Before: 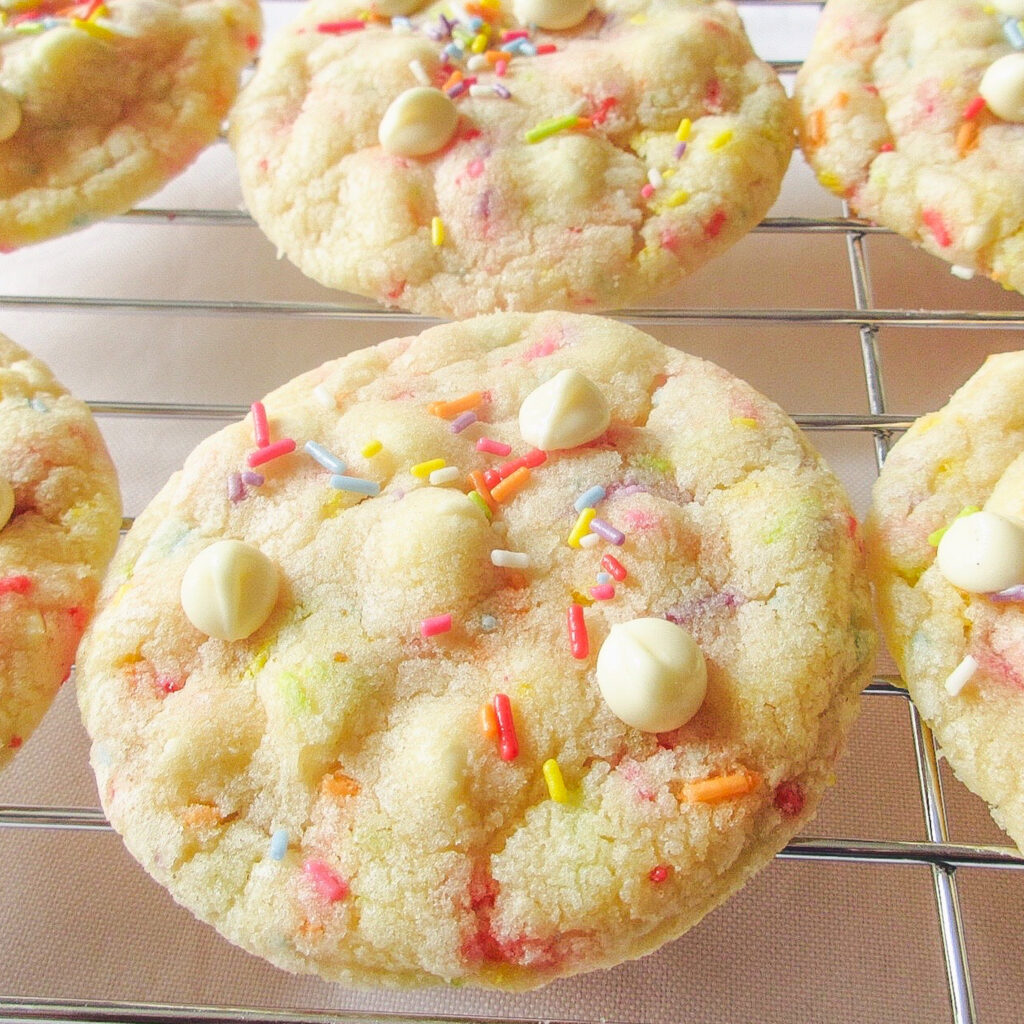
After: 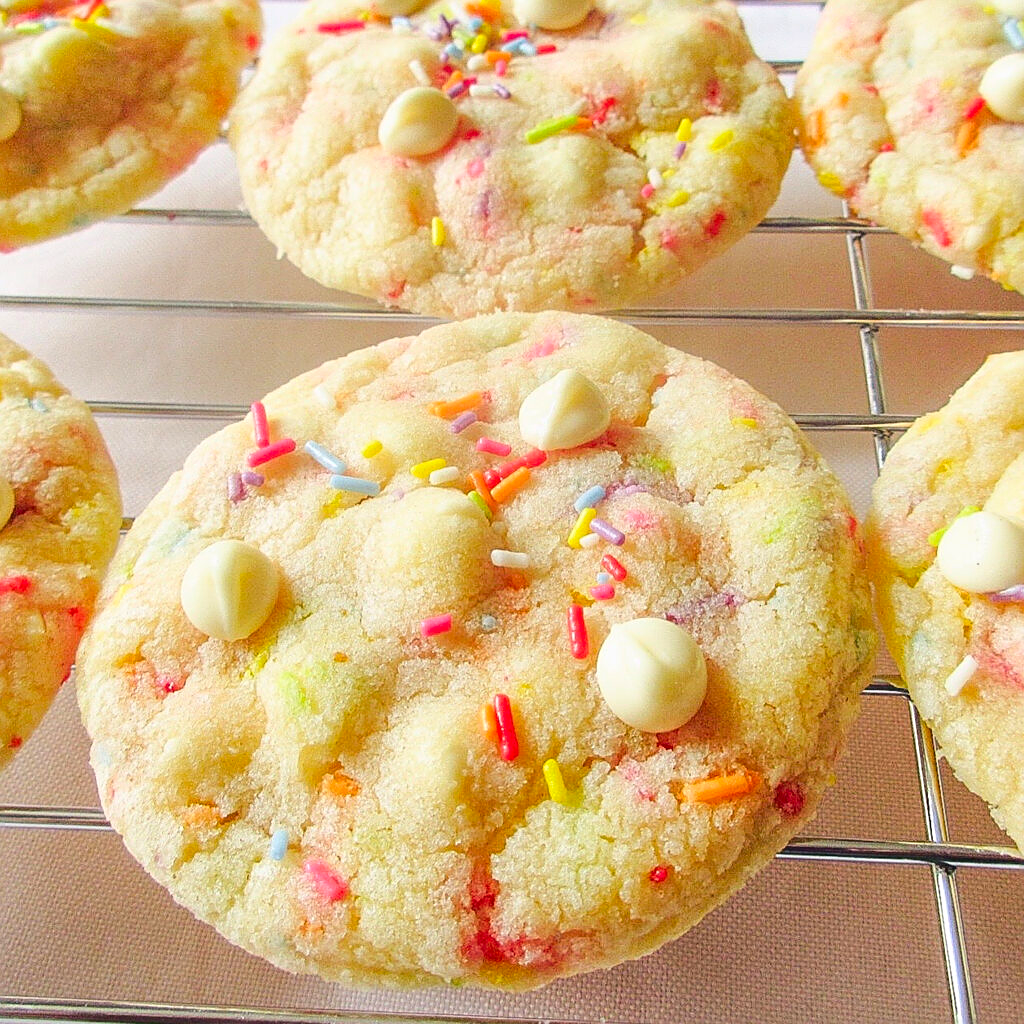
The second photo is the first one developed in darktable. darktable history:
sharpen: on, module defaults
contrast brightness saturation: contrast 0.086, saturation 0.271
